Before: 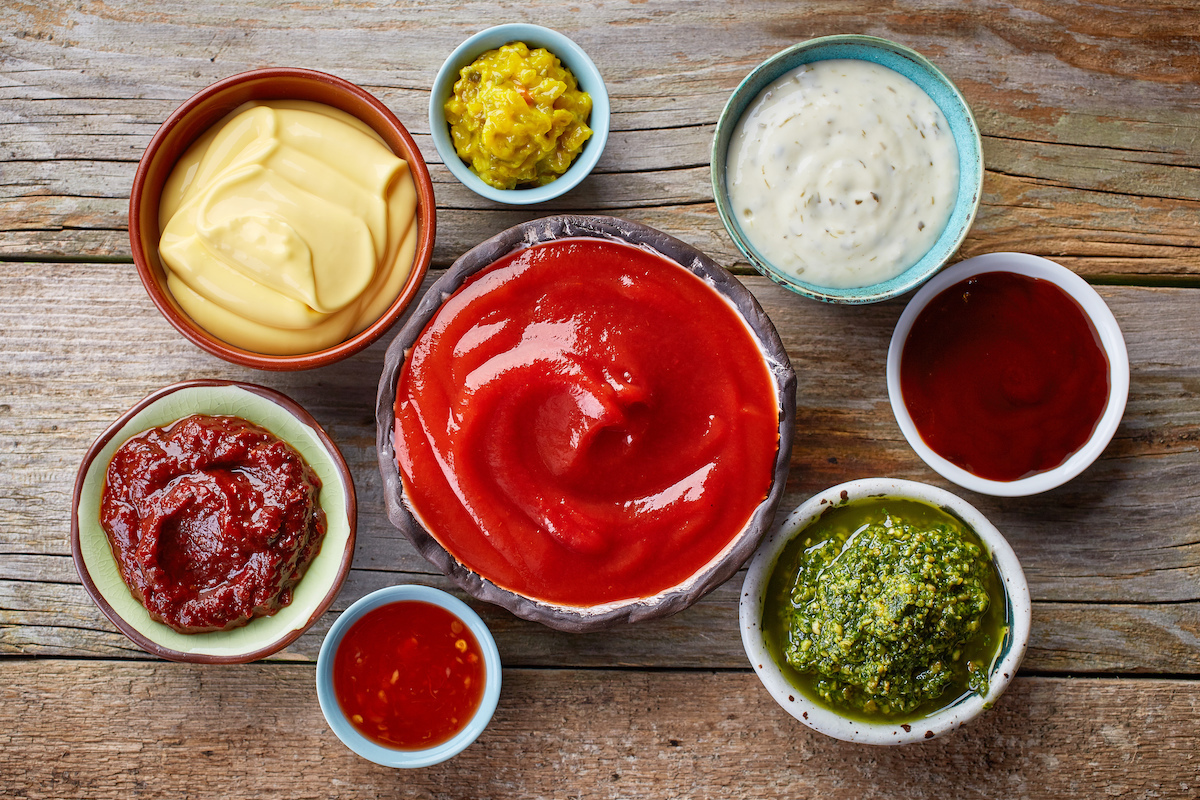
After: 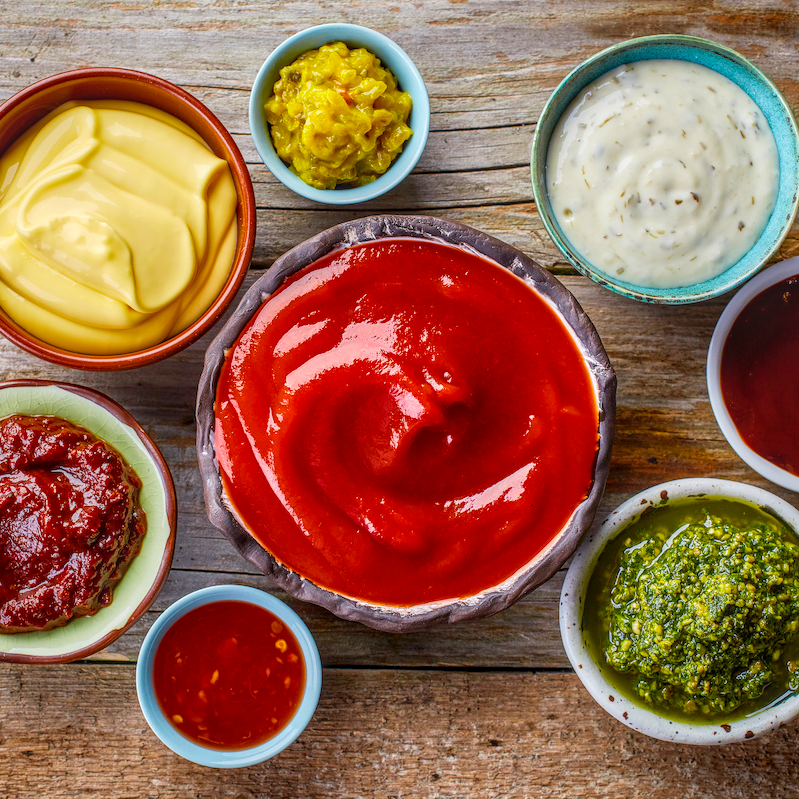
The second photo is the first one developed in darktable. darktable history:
color balance rgb: perceptual saturation grading › global saturation 25%, global vibrance 20%
crop and rotate: left 15.055%, right 18.278%
local contrast: highlights 0%, shadows 0%, detail 133%
